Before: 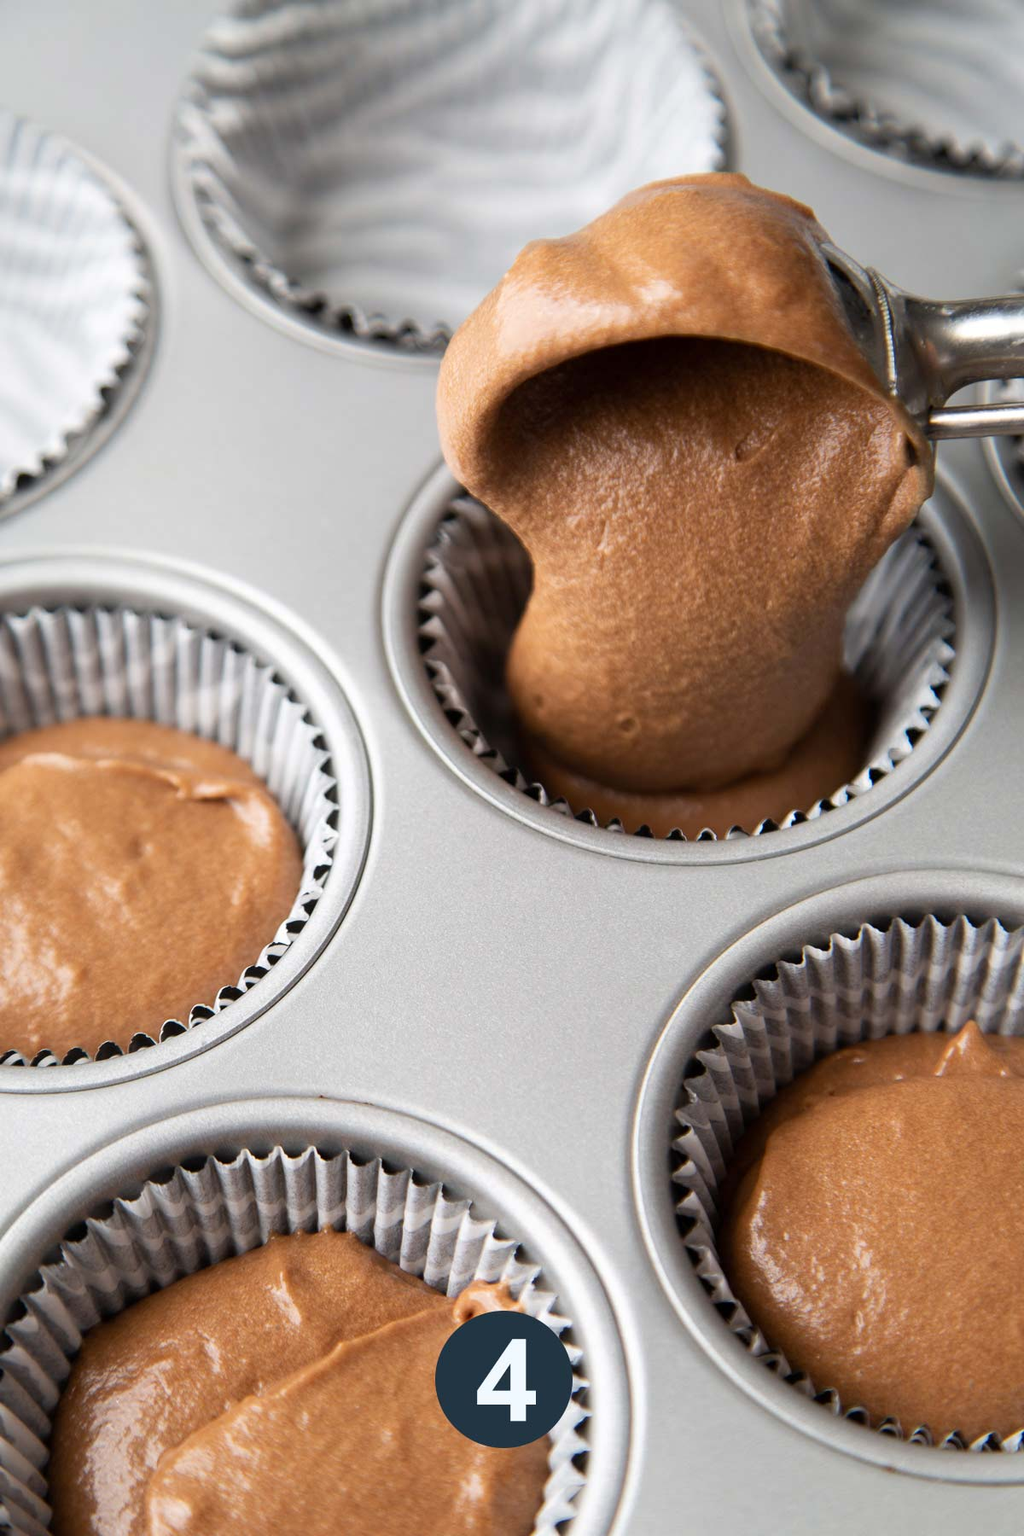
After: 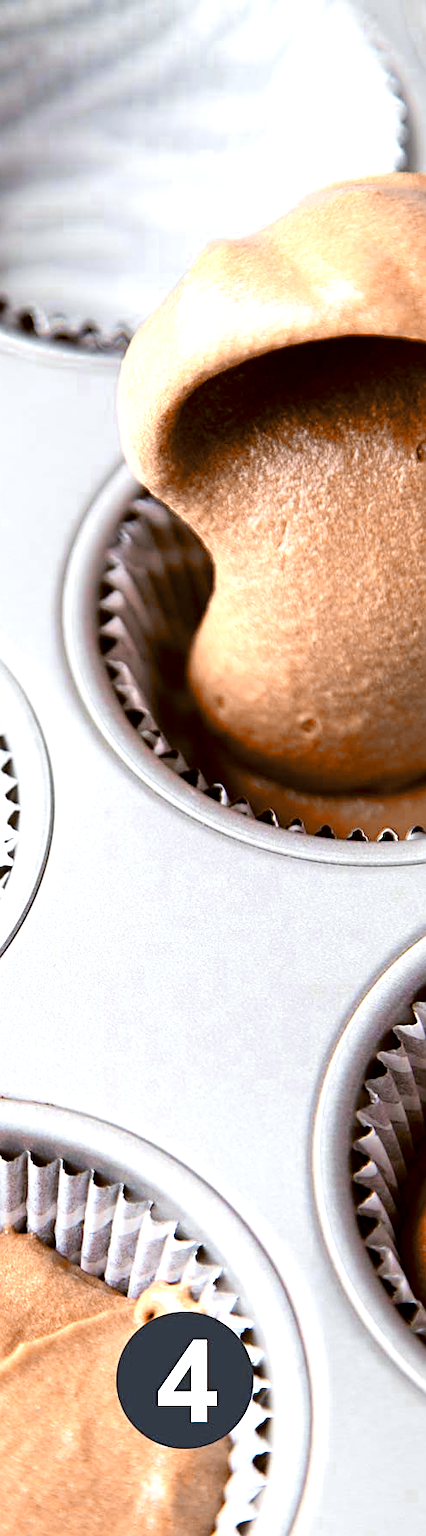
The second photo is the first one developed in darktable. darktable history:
crop: left 31.229%, right 27.105%
sharpen: on, module defaults
exposure: black level correction 0, exposure 0.5 EV, compensate exposure bias true, compensate highlight preservation false
color zones: curves: ch0 [(0.009, 0.528) (0.136, 0.6) (0.255, 0.586) (0.39, 0.528) (0.522, 0.584) (0.686, 0.736) (0.849, 0.561)]; ch1 [(0.045, 0.781) (0.14, 0.416) (0.257, 0.695) (0.442, 0.032) (0.738, 0.338) (0.818, 0.632) (0.891, 0.741) (1, 0.704)]; ch2 [(0, 0.667) (0.141, 0.52) (0.26, 0.37) (0.474, 0.432) (0.743, 0.286)]
tone curve: curves: ch0 [(0.021, 0) (0.104, 0.052) (0.496, 0.526) (0.737, 0.783) (1, 1)], color space Lab, linked channels, preserve colors none
white balance: emerald 1
color balance: lift [1, 1.015, 1.004, 0.985], gamma [1, 0.958, 0.971, 1.042], gain [1, 0.956, 0.977, 1.044]
